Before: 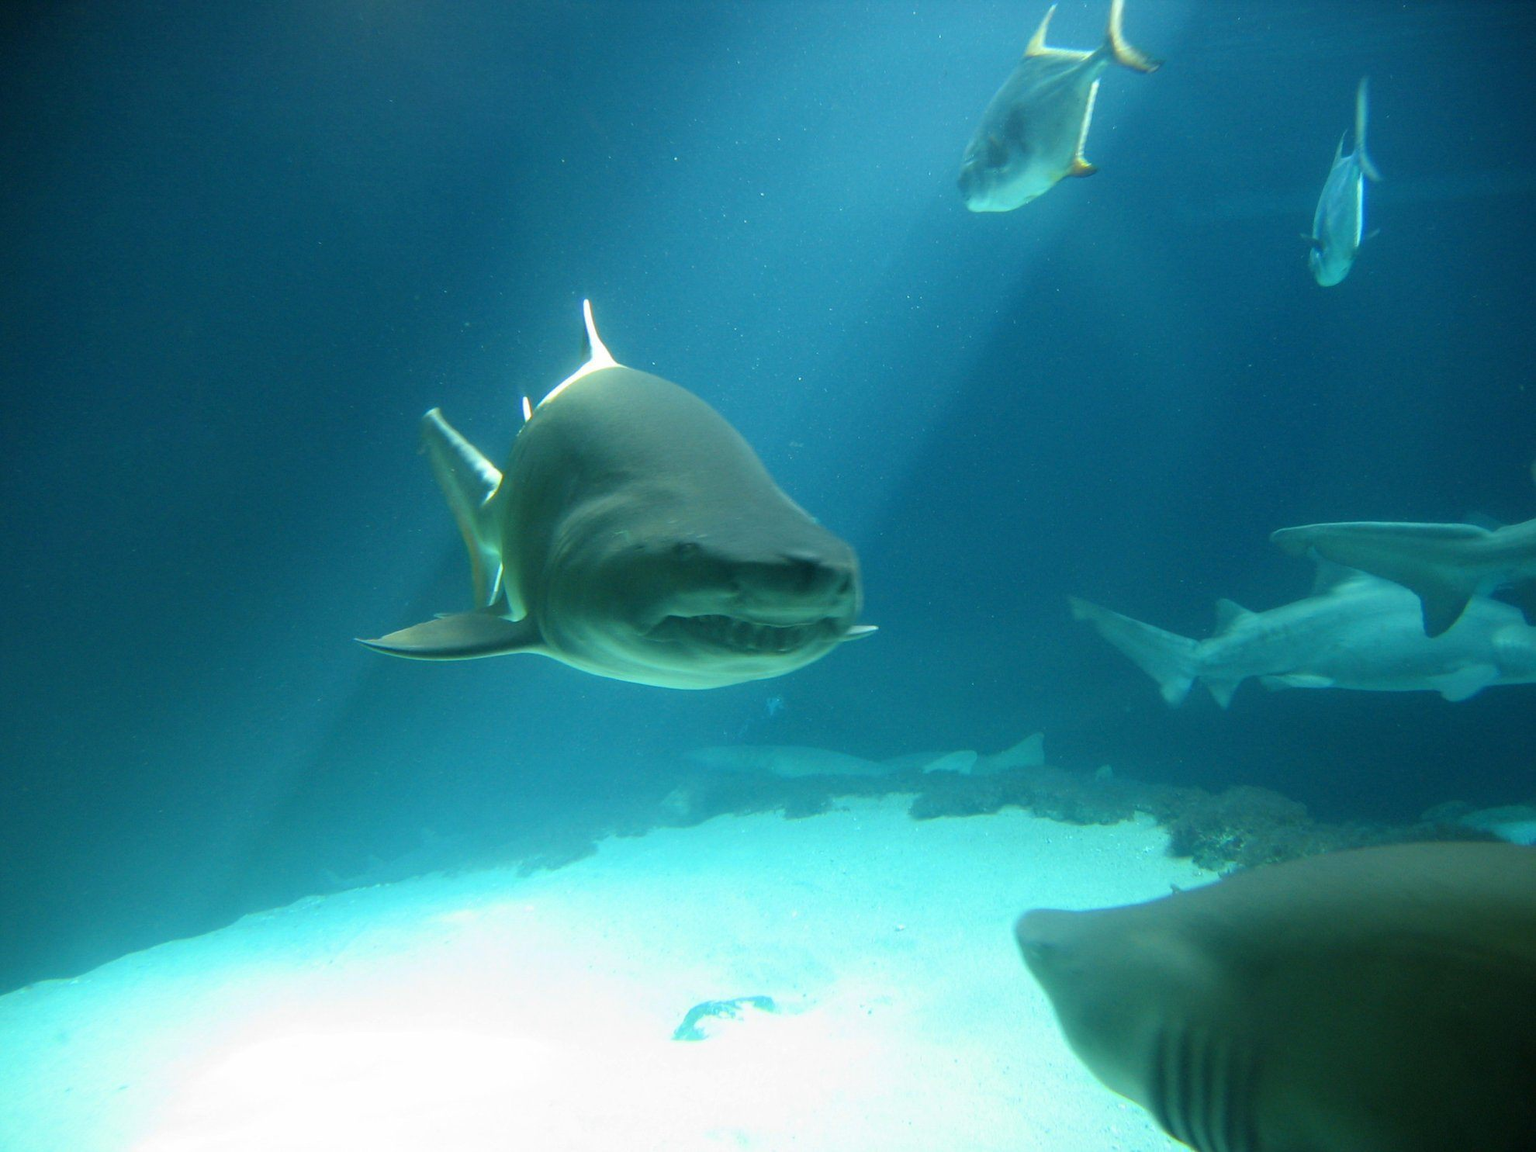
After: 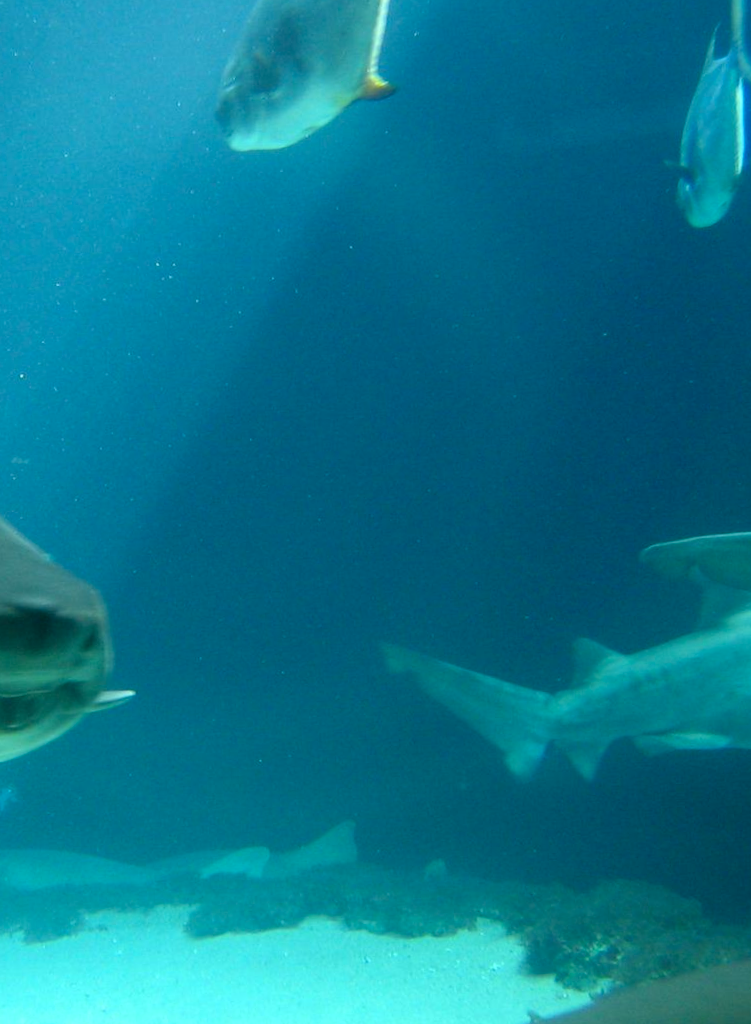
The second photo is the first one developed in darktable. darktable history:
crop and rotate: left 49.936%, top 10.094%, right 13.136%, bottom 24.256%
tone curve: curves: ch0 [(0, 0) (0.003, 0.01) (0.011, 0.015) (0.025, 0.023) (0.044, 0.037) (0.069, 0.055) (0.1, 0.08) (0.136, 0.114) (0.177, 0.155) (0.224, 0.201) (0.277, 0.254) (0.335, 0.319) (0.399, 0.387) (0.468, 0.459) (0.543, 0.544) (0.623, 0.634) (0.709, 0.731) (0.801, 0.827) (0.898, 0.921) (1, 1)], color space Lab, independent channels, preserve colors none
color balance rgb: perceptual saturation grading › global saturation 10%
rotate and perspective: rotation -2.22°, lens shift (horizontal) -0.022, automatic cropping off
